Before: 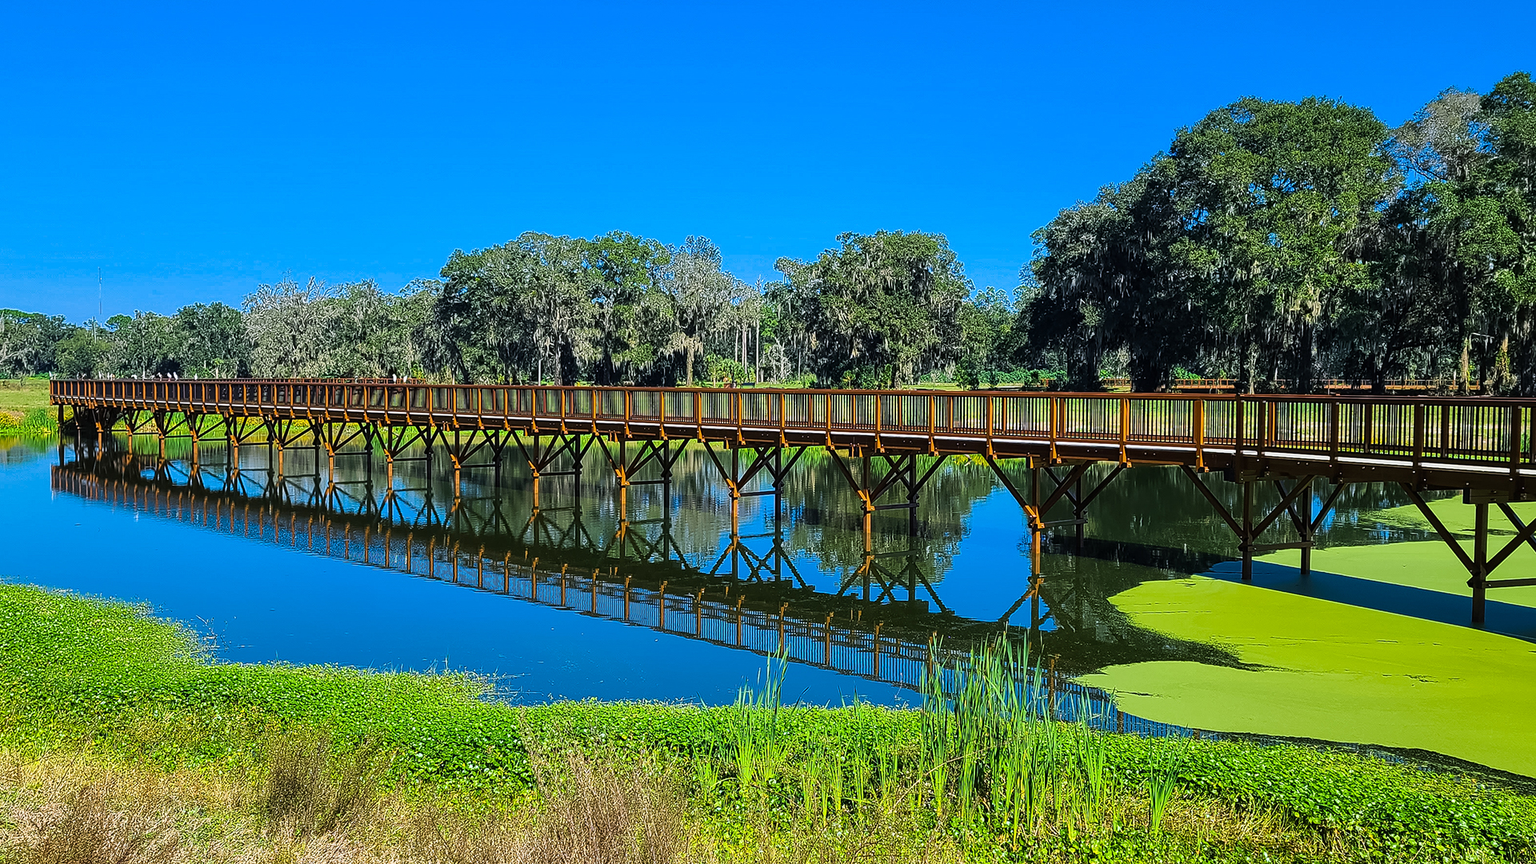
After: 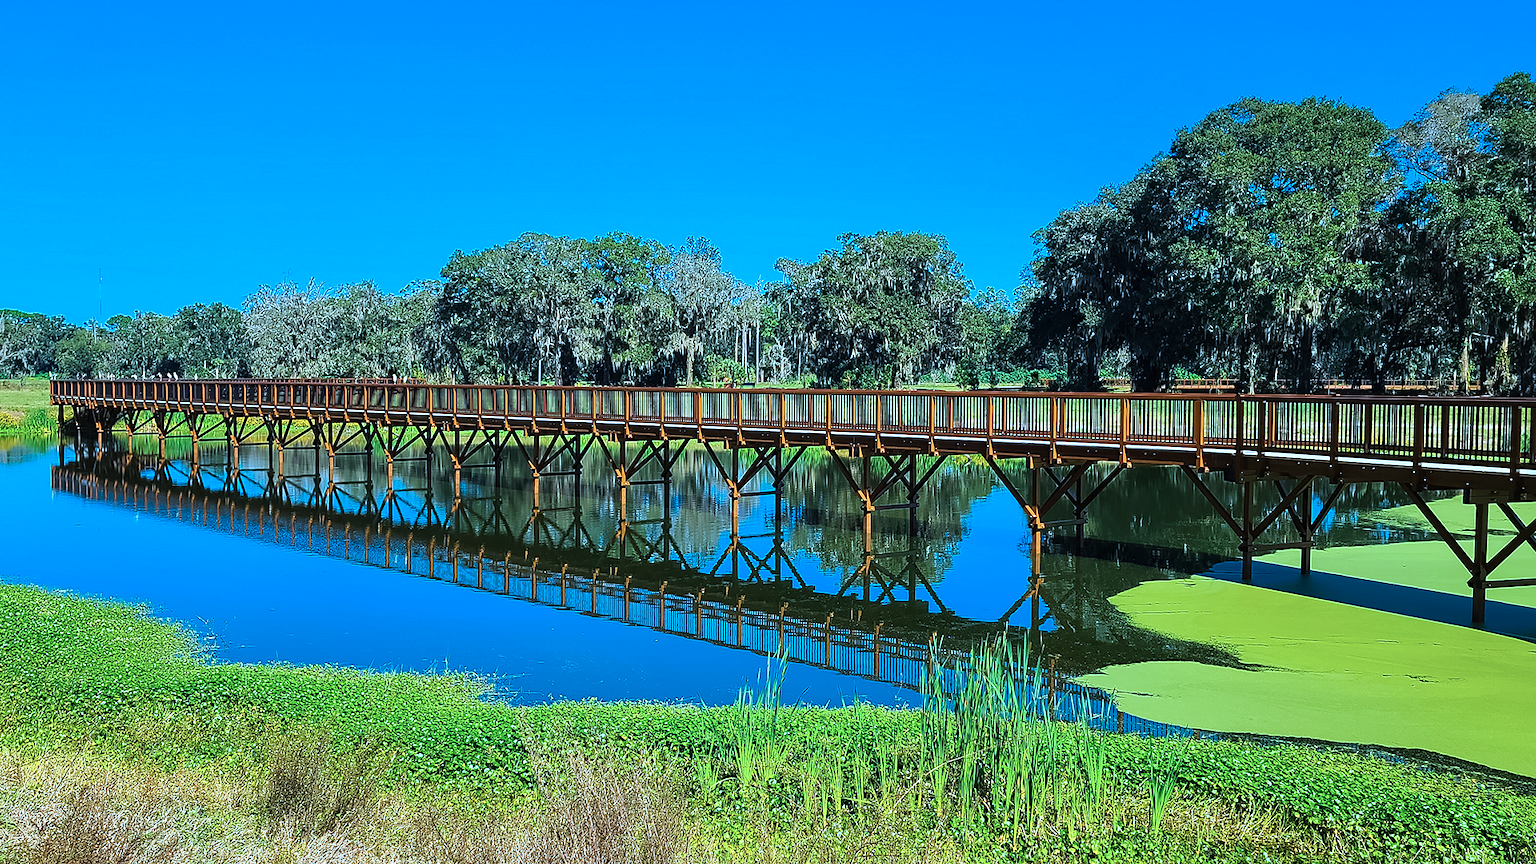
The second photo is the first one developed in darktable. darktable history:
color correction: highlights a* -9.35, highlights b* -23.15
sharpen: radius 5.325, amount 0.312, threshold 26.433
exposure: exposure 0.191 EV, compensate highlight preservation false
